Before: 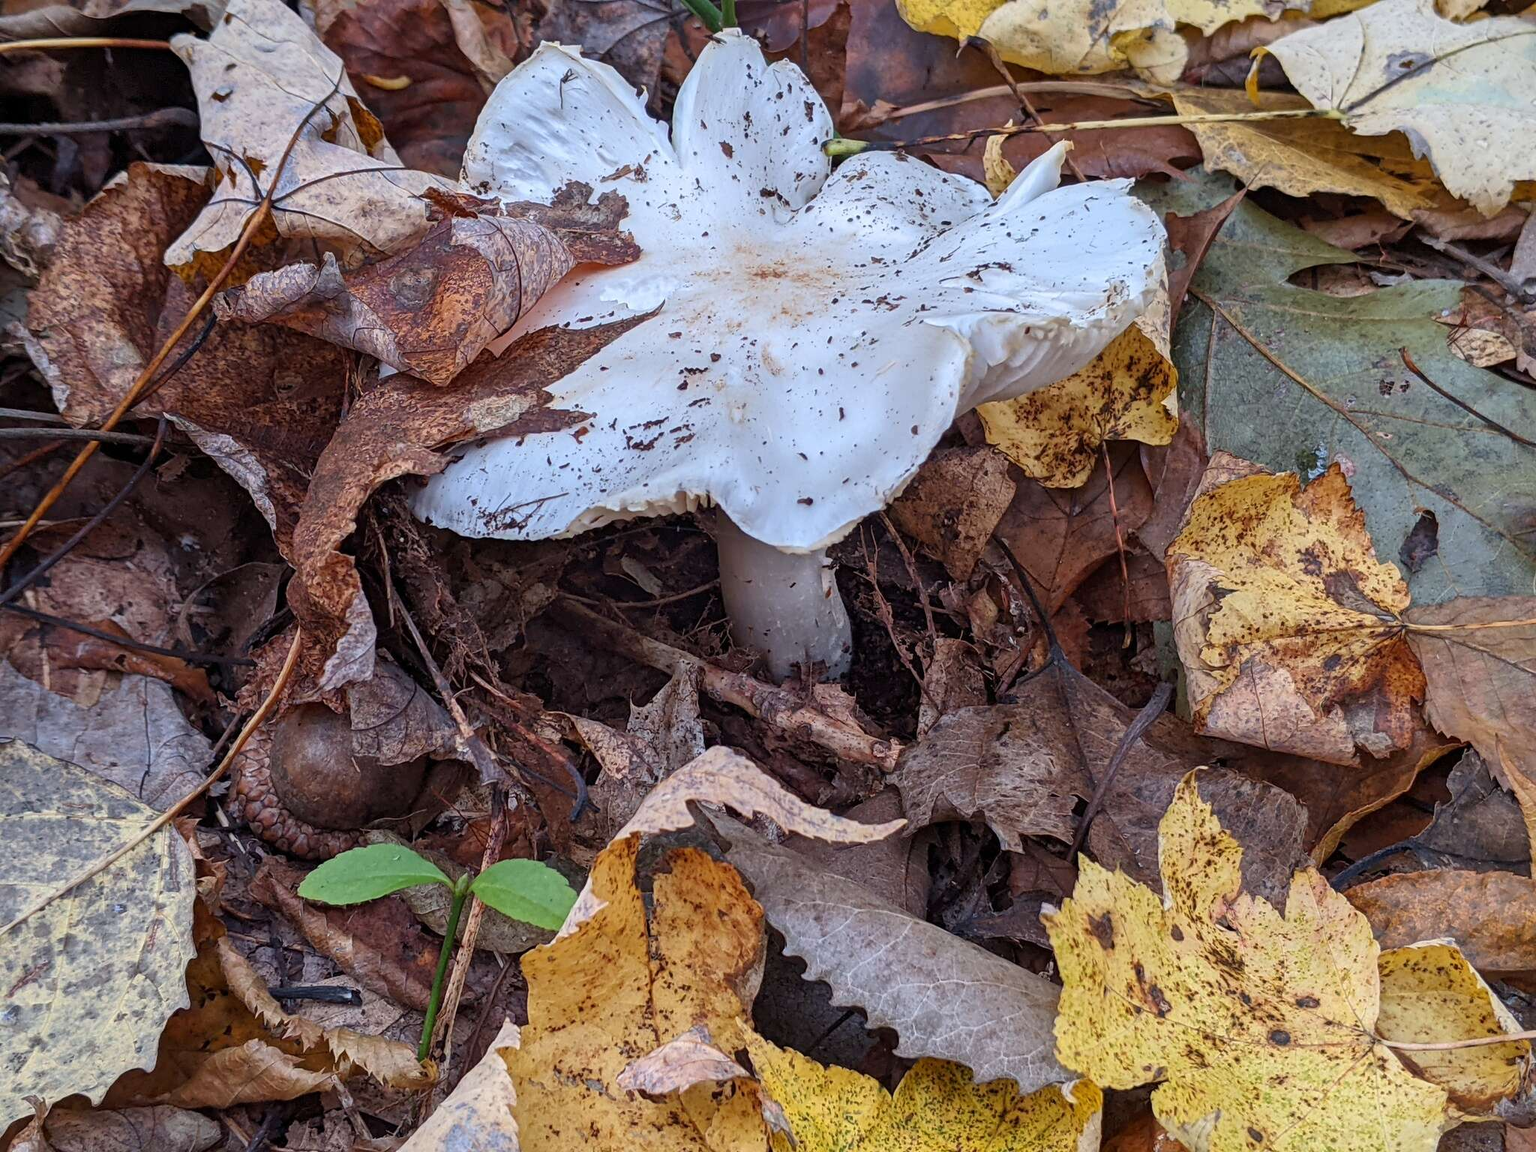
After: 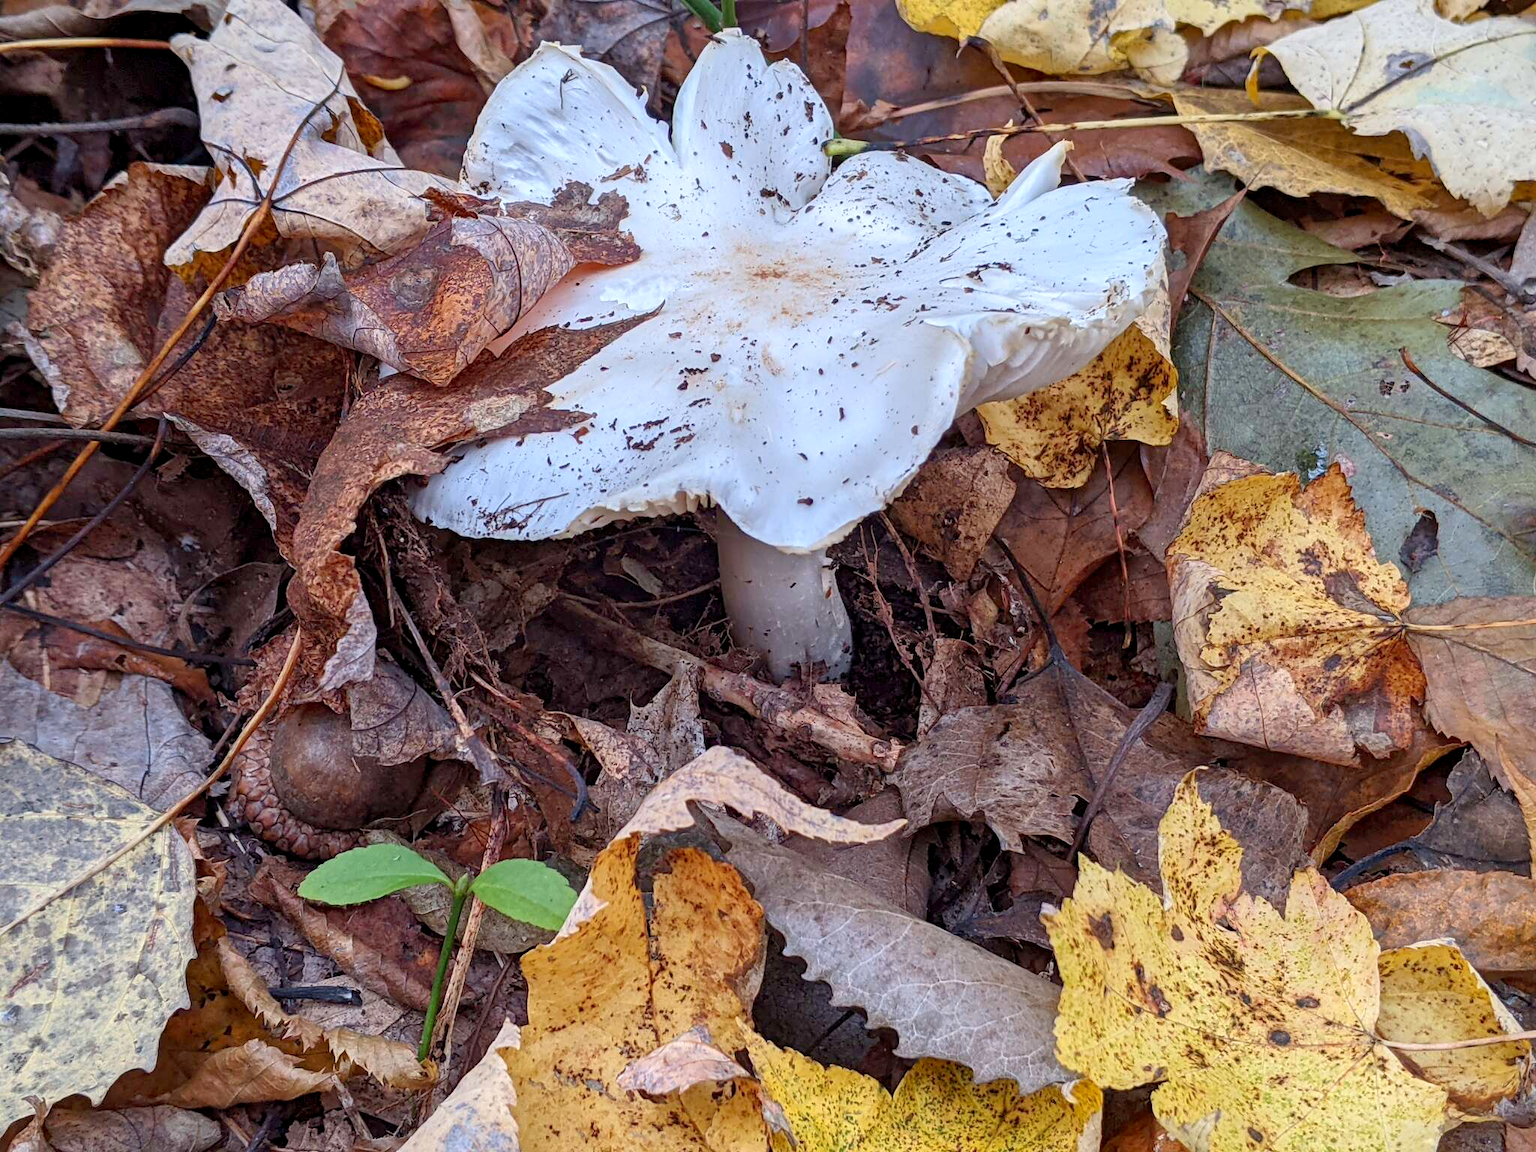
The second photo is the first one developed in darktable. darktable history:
exposure: black level correction 0.002, exposure 0.15 EV, compensate highlight preservation false
levels: levels [0, 0.478, 1]
